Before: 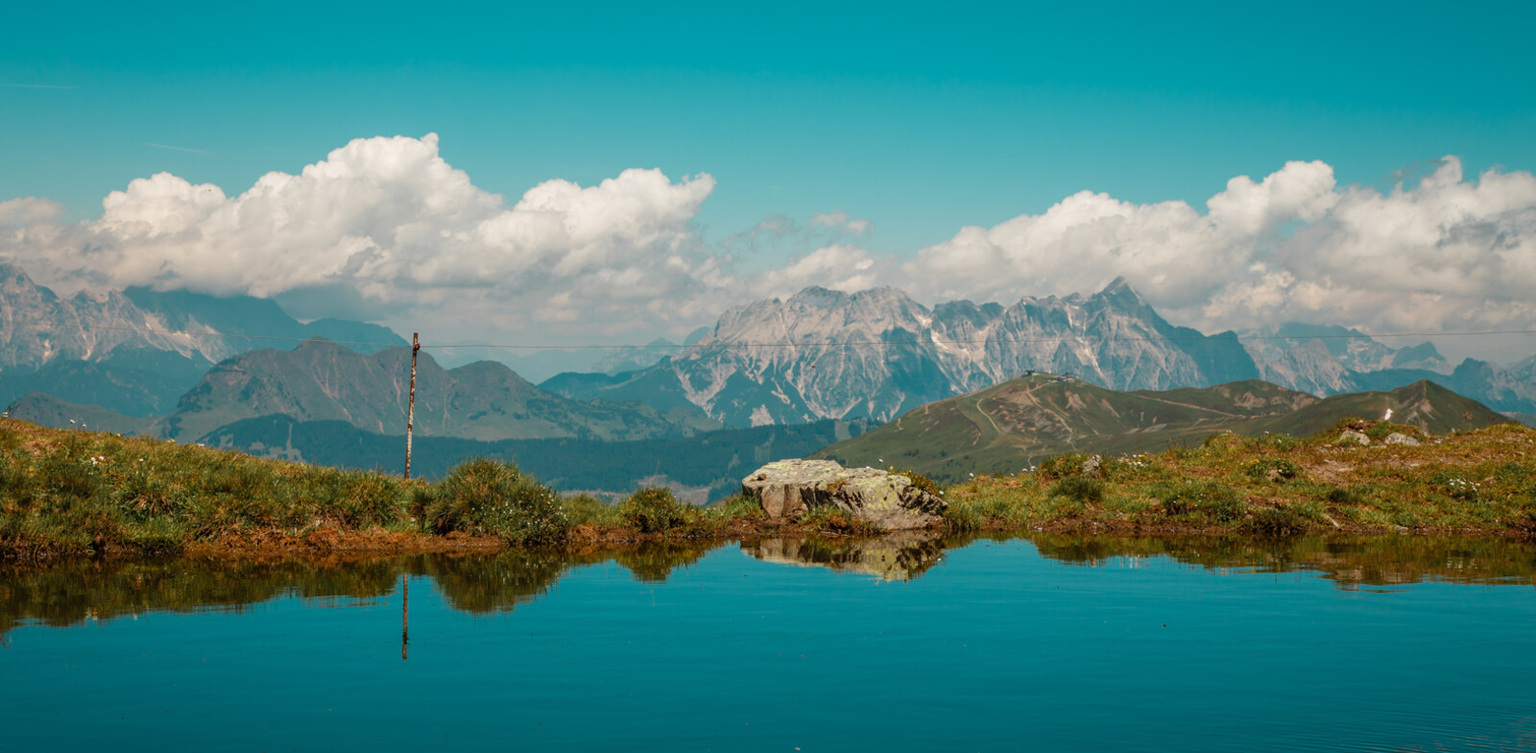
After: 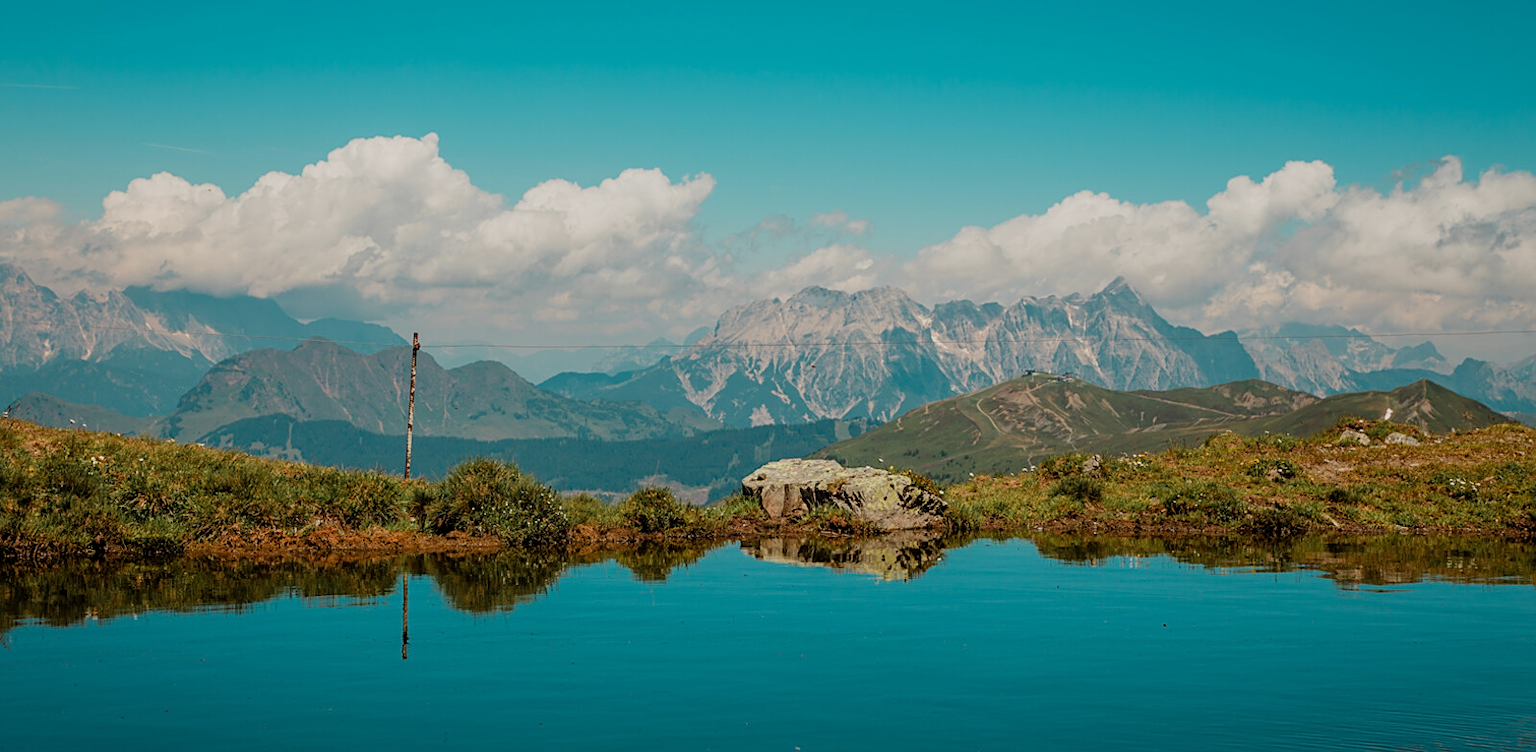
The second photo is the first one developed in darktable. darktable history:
sharpen: on, module defaults
filmic rgb: middle gray luminance 18.42%, black relative exposure -9 EV, white relative exposure 3.75 EV, threshold 6 EV, target black luminance 0%, hardness 4.85, latitude 67.35%, contrast 0.955, highlights saturation mix 20%, shadows ↔ highlights balance 21.36%, add noise in highlights 0, preserve chrominance luminance Y, color science v3 (2019), use custom middle-gray values true, iterations of high-quality reconstruction 0, contrast in highlights soft, enable highlight reconstruction true
